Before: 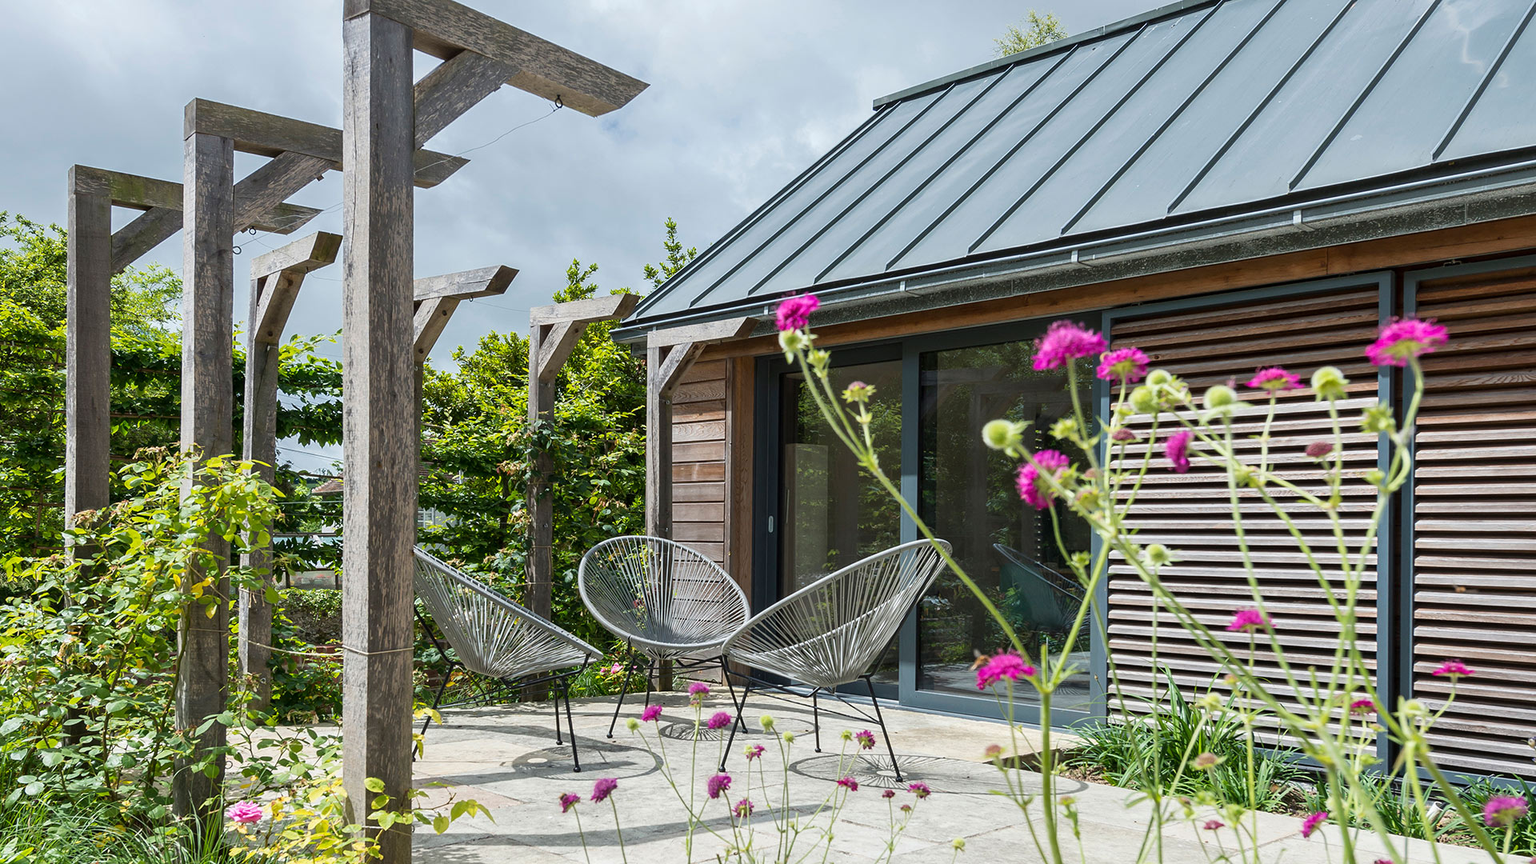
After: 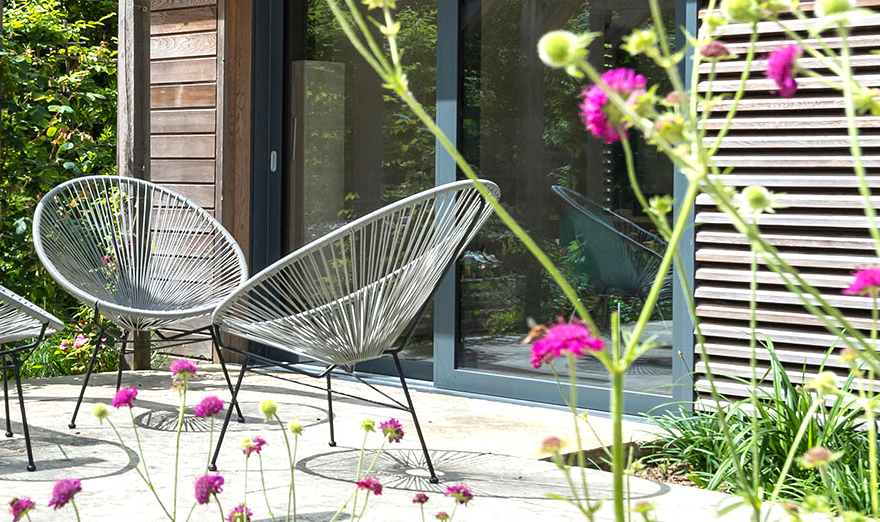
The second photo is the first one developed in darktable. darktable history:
crop: left 35.976%, top 45.819%, right 18.162%, bottom 5.807%
exposure: exposure 0.564 EV, compensate highlight preservation false
